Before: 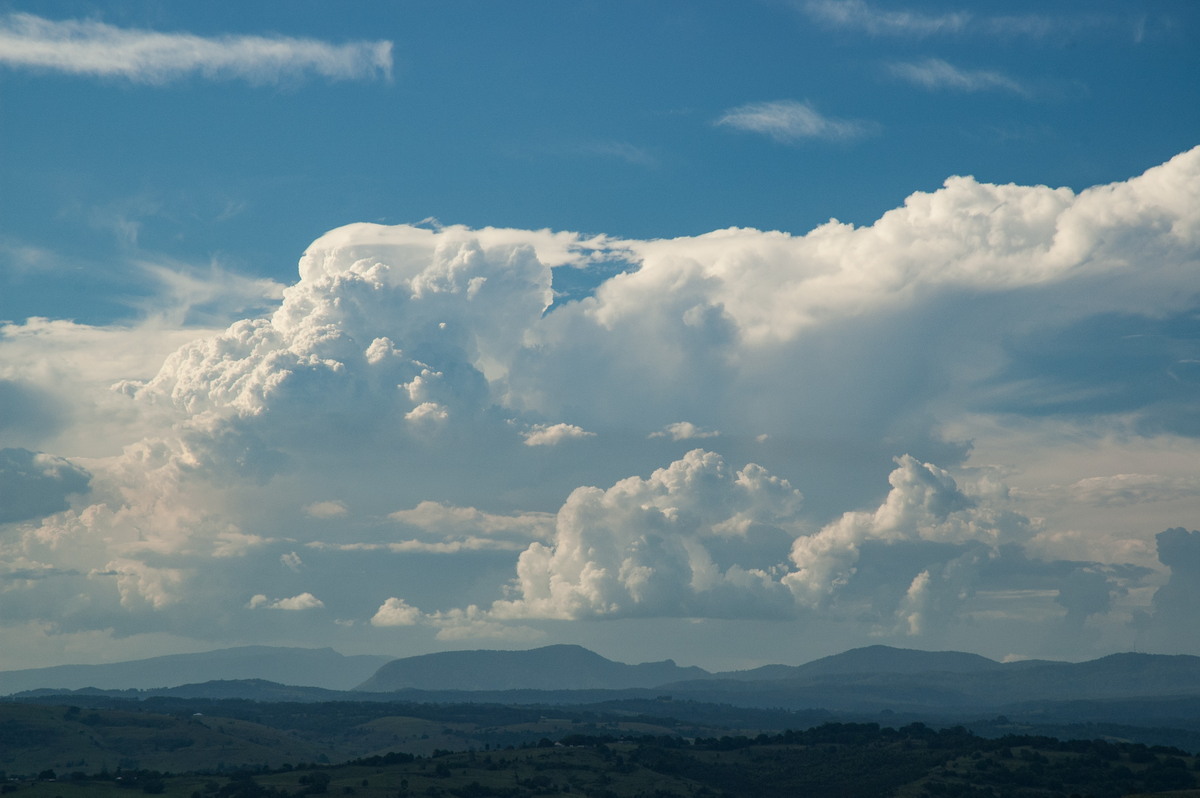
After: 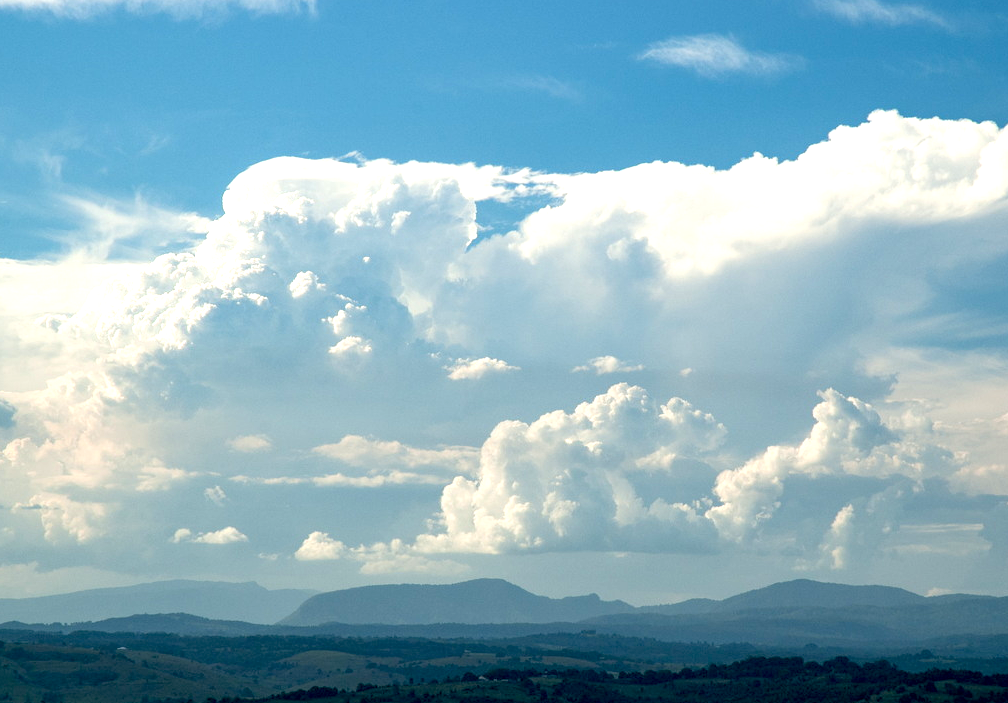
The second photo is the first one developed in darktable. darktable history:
exposure: black level correction 0.01, exposure 1 EV, compensate highlight preservation false
crop: left 6.394%, top 8.282%, right 9.542%, bottom 3.545%
